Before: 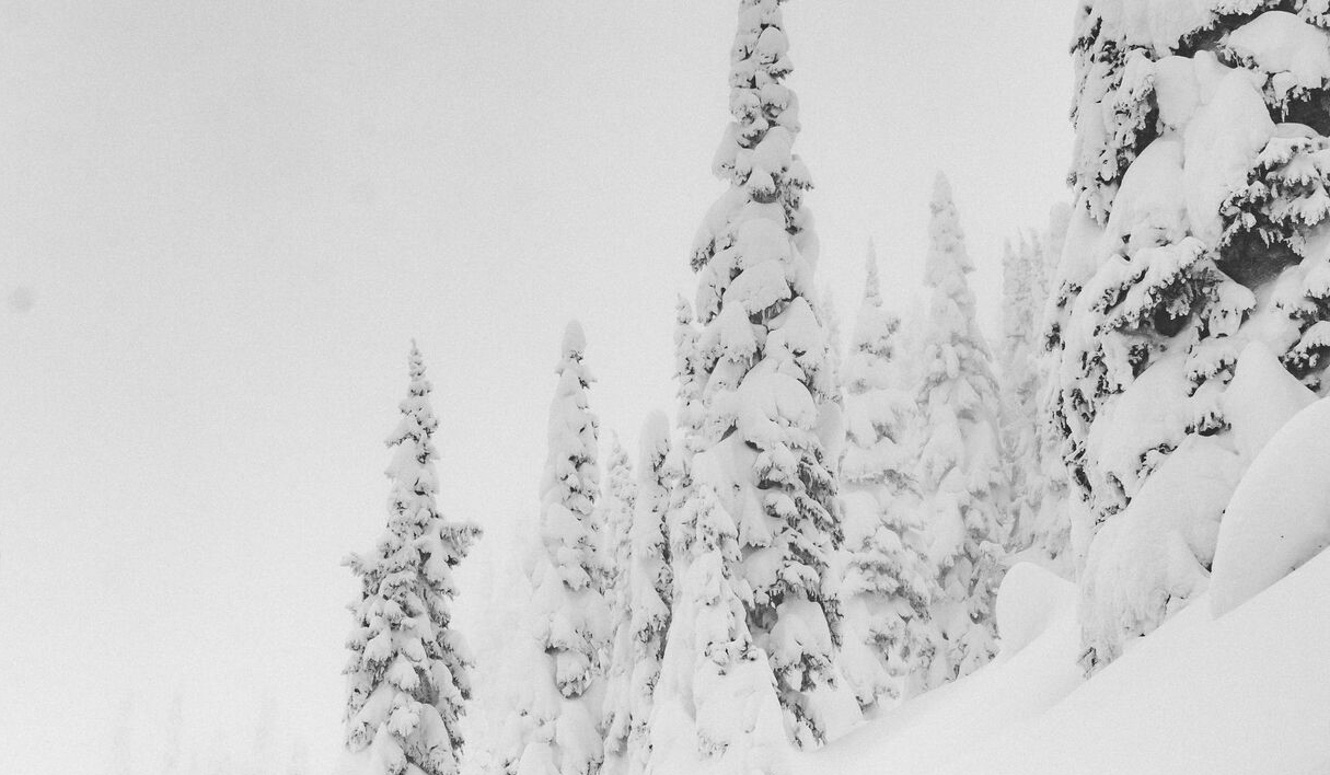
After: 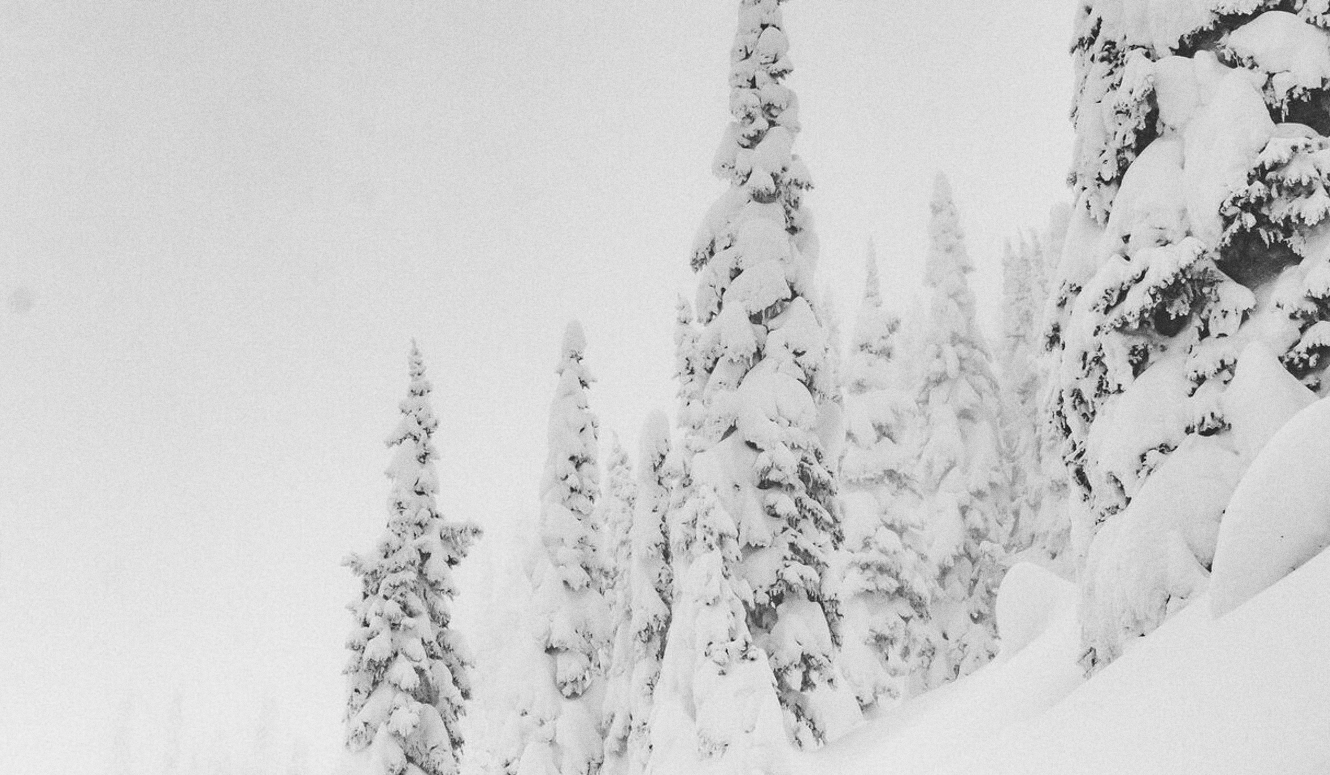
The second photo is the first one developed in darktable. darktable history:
grain: coarseness 0.09 ISO
tone equalizer: on, module defaults
